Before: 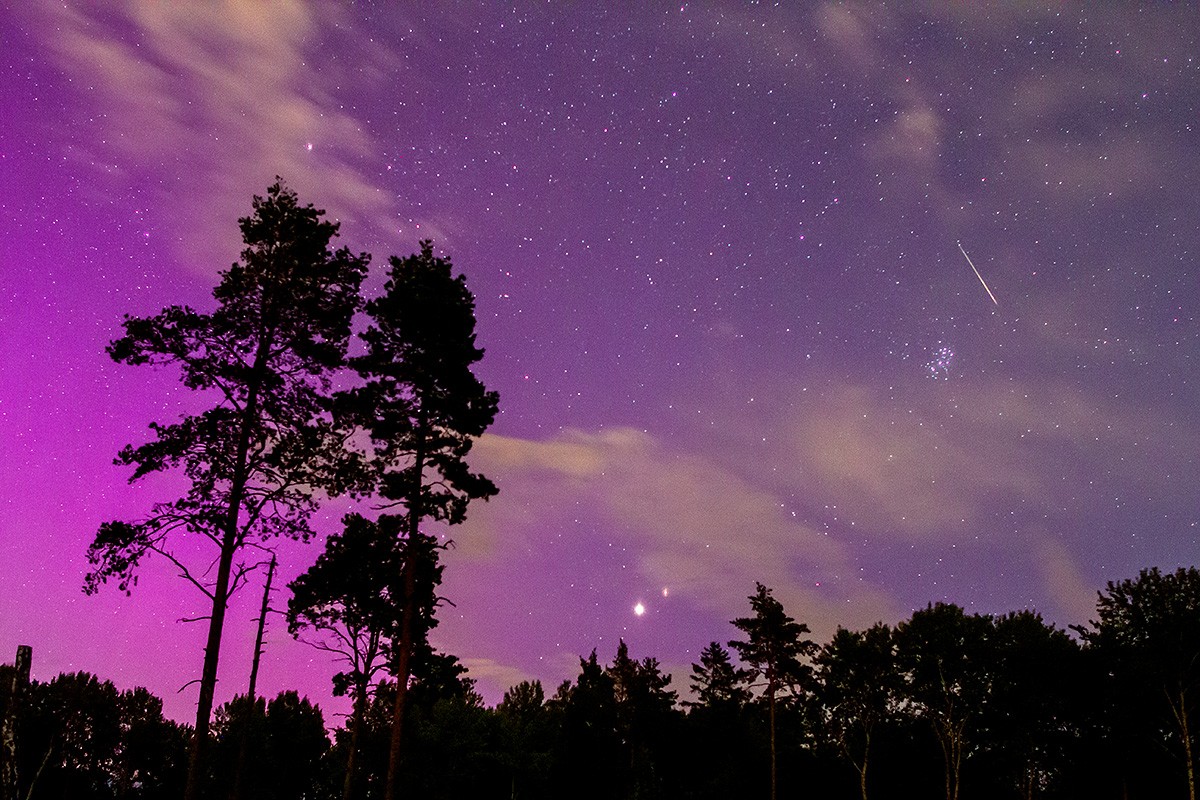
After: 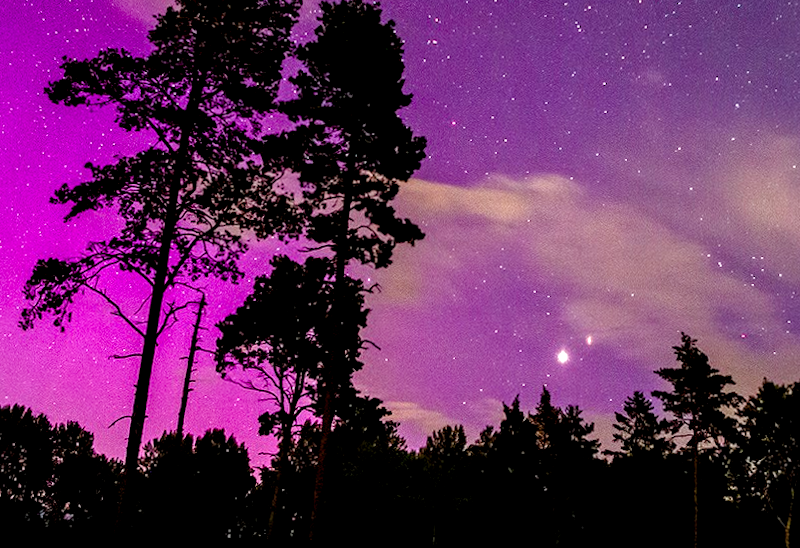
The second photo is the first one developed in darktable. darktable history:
color balance rgb: perceptual saturation grading › global saturation 20%, perceptual saturation grading › highlights -25%, perceptual saturation grading › shadows 50%
crop and rotate: angle -0.82°, left 3.85%, top 31.828%, right 27.992%
local contrast: detail 150%
rotate and perspective: lens shift (horizontal) -0.055, automatic cropping off
levels: levels [0.016, 0.492, 0.969]
